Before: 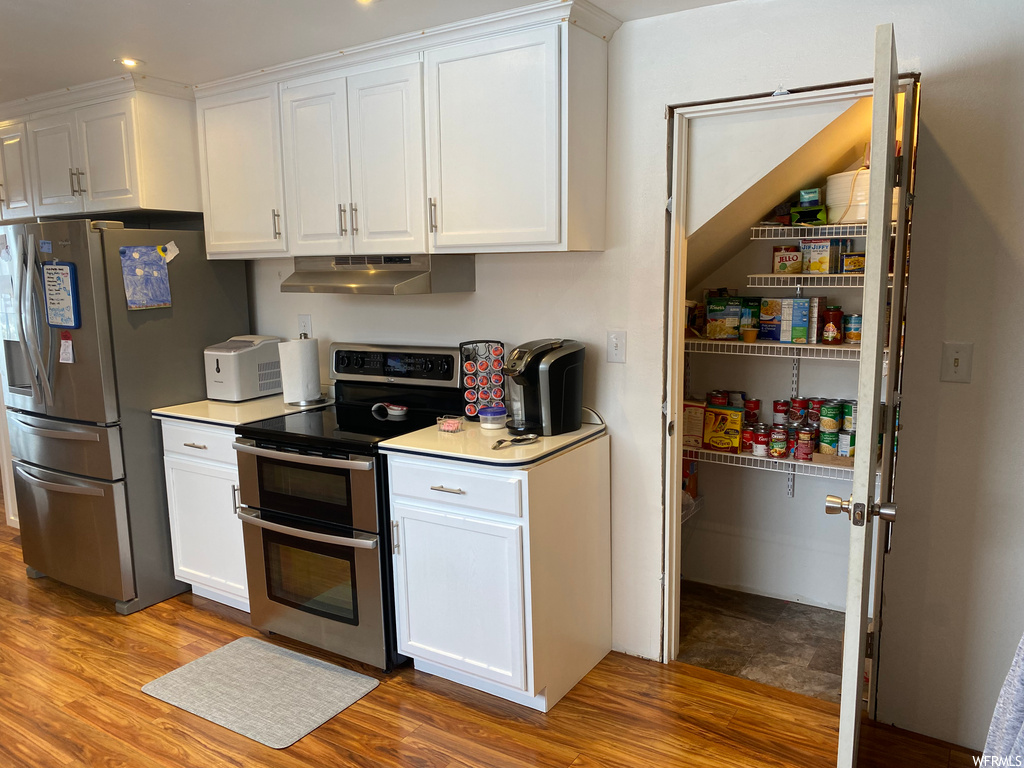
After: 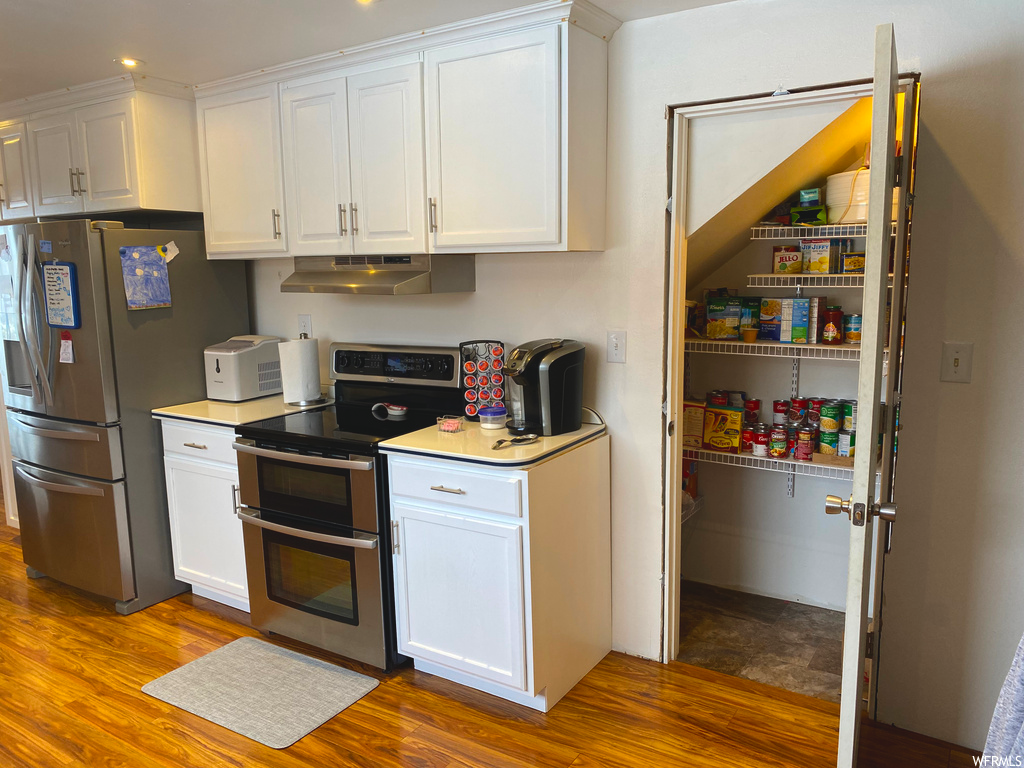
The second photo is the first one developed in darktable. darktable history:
color balance rgb: global offset › luminance 0.761%, perceptual saturation grading › global saturation 31.265%
